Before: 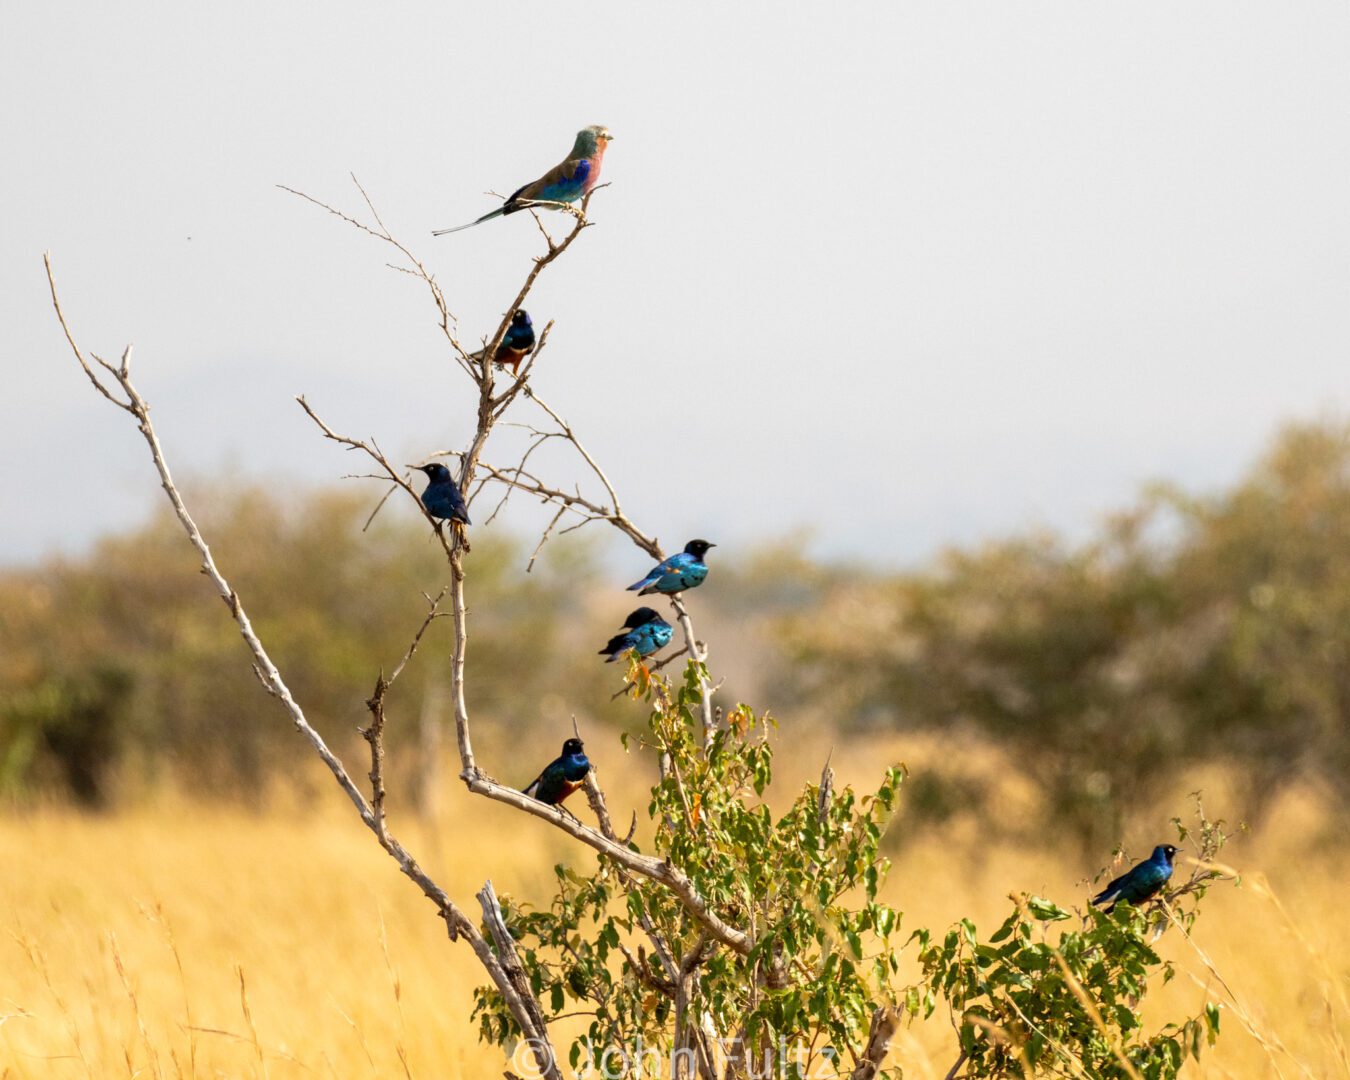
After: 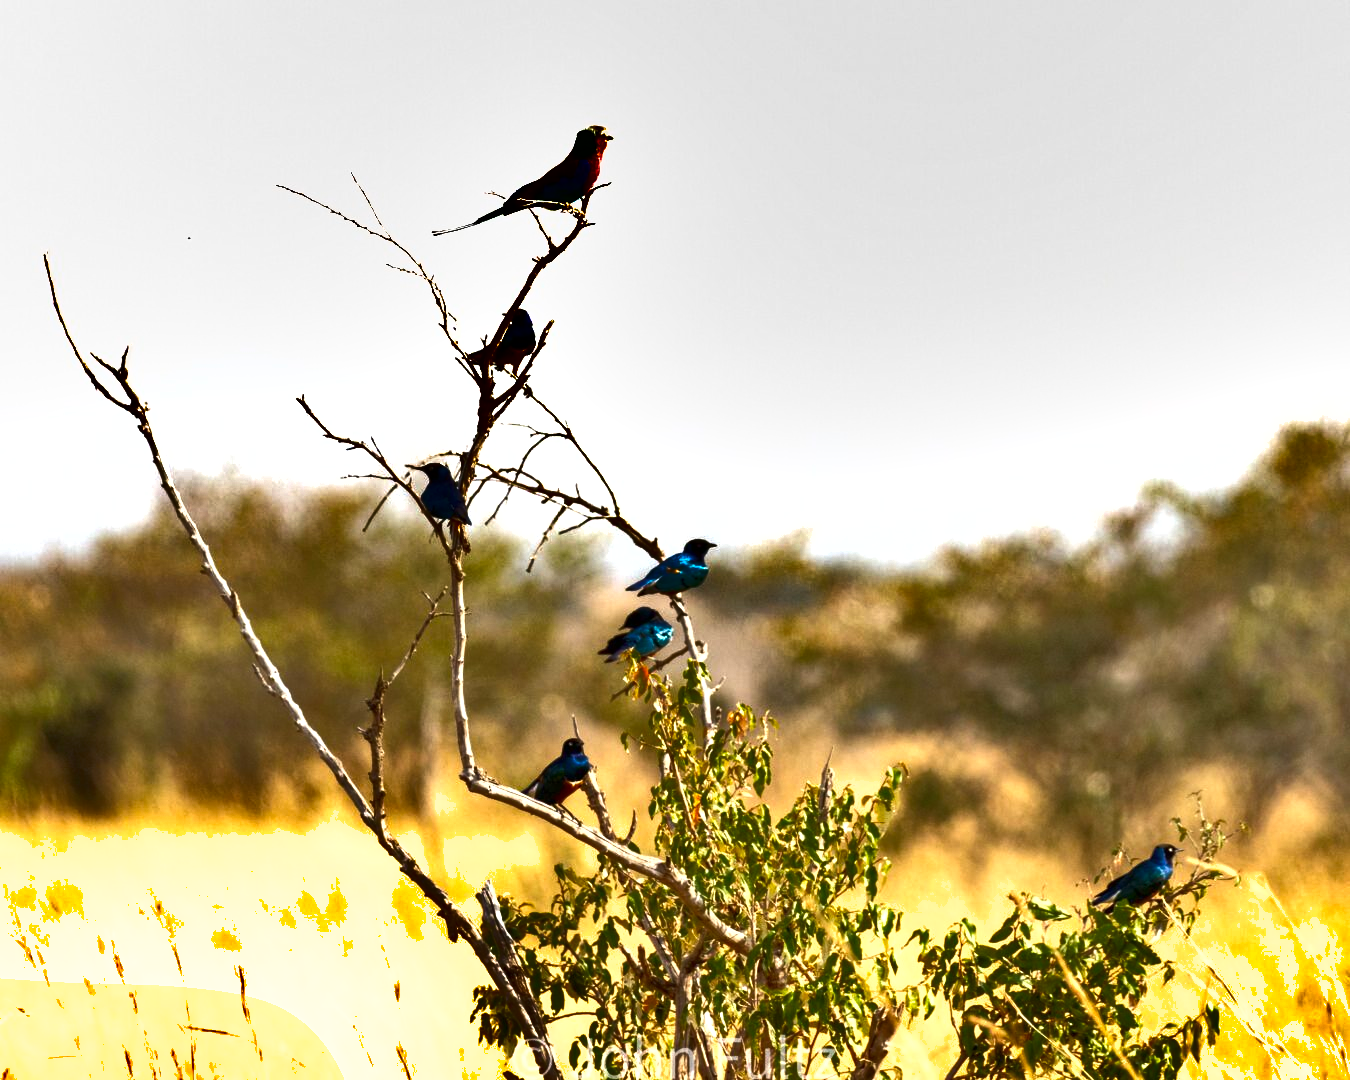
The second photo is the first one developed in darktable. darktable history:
exposure: black level correction 0, exposure 0.693 EV, compensate highlight preservation false
shadows and highlights: shadows 24.33, highlights -79.87, soften with gaussian
